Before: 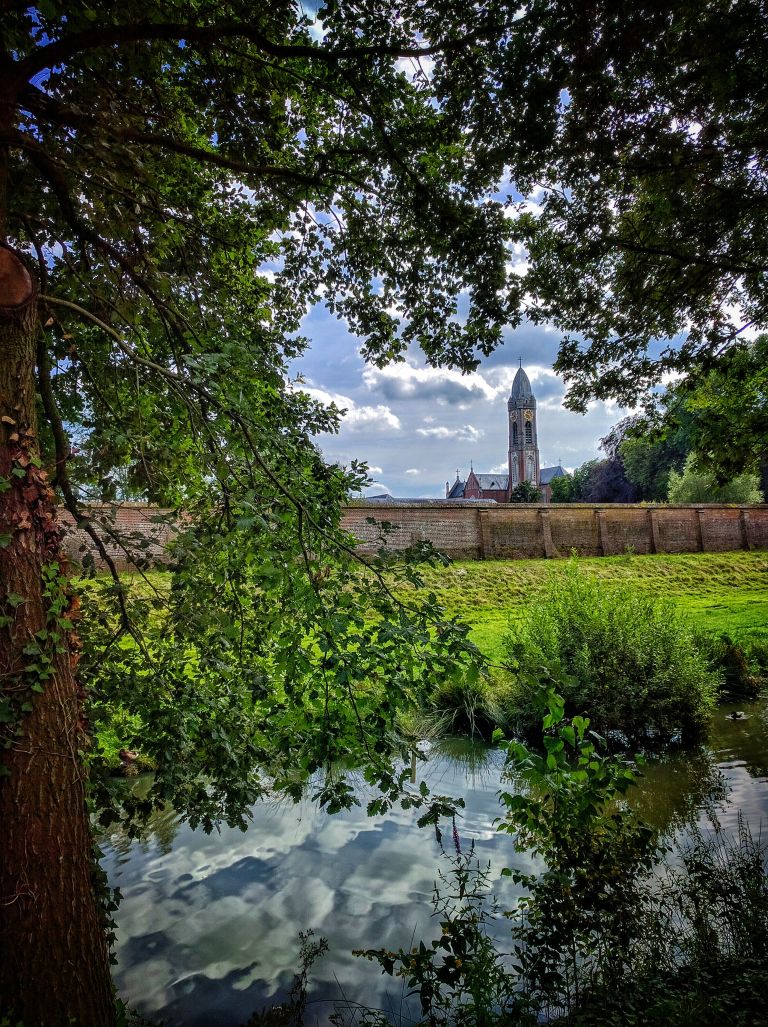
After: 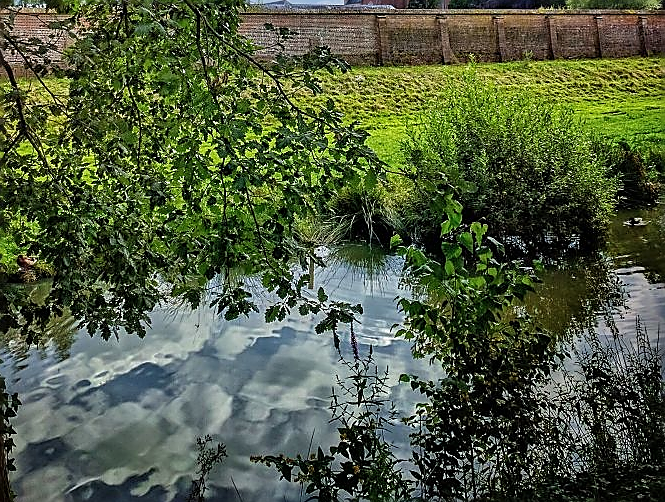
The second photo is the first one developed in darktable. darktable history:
sharpen: radius 1.4, amount 1.25, threshold 0.7
crop and rotate: left 13.306%, top 48.129%, bottom 2.928%
shadows and highlights: shadows 37.27, highlights -28.18, soften with gaussian
